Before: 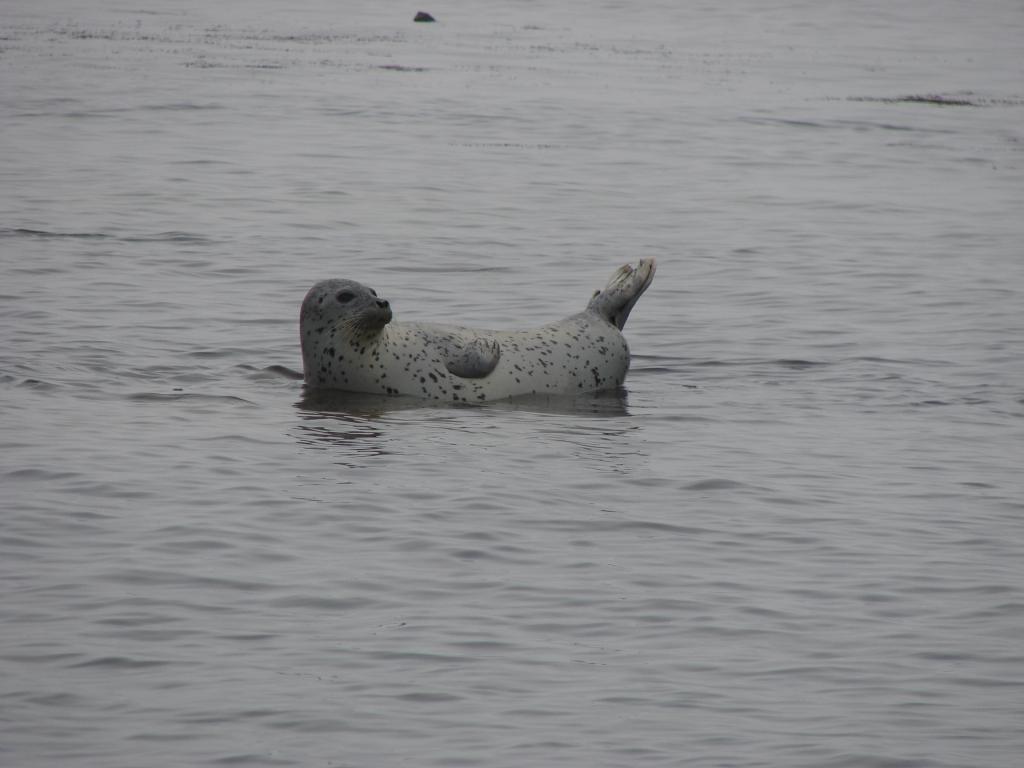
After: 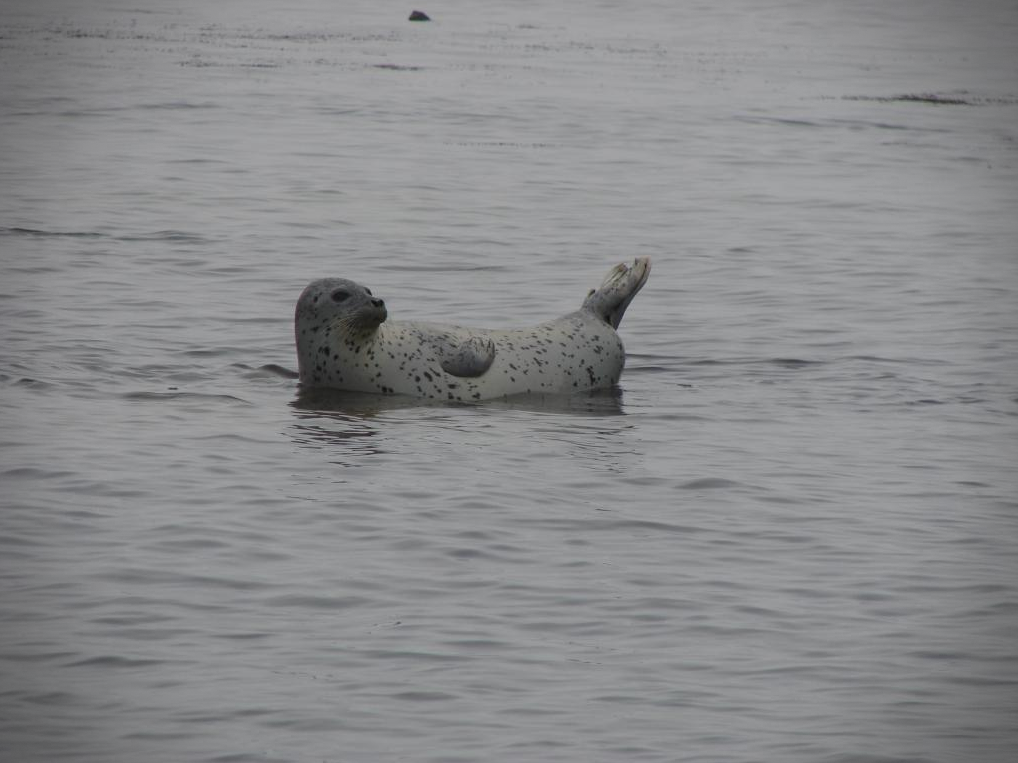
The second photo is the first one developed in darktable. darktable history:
vignetting: dithering 8-bit output
shadows and highlights: shadows 25.28, highlights -23.3
crop and rotate: left 0.507%, top 0.258%, bottom 0.33%
